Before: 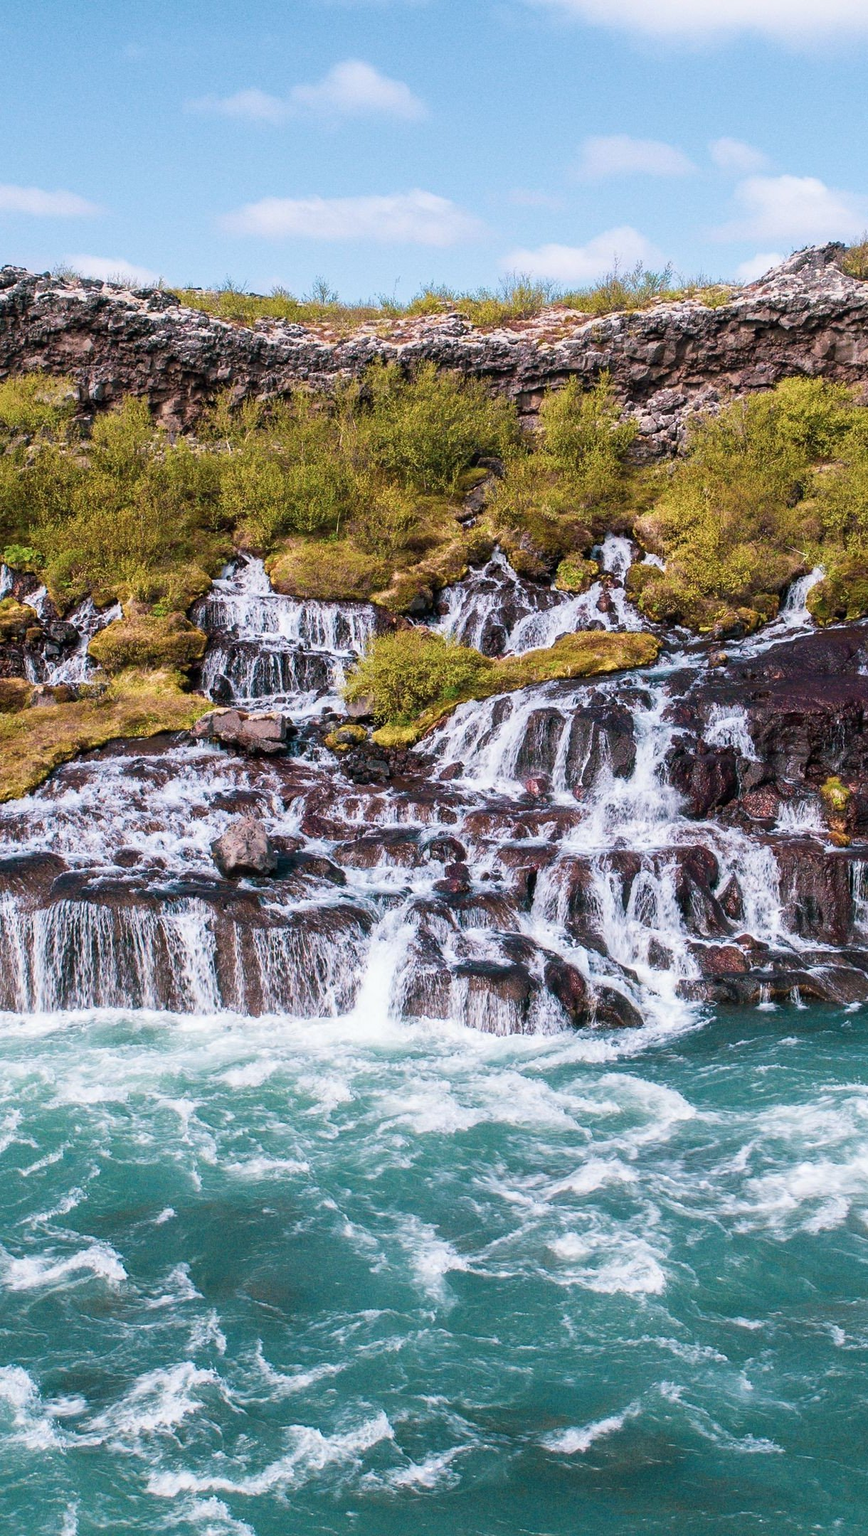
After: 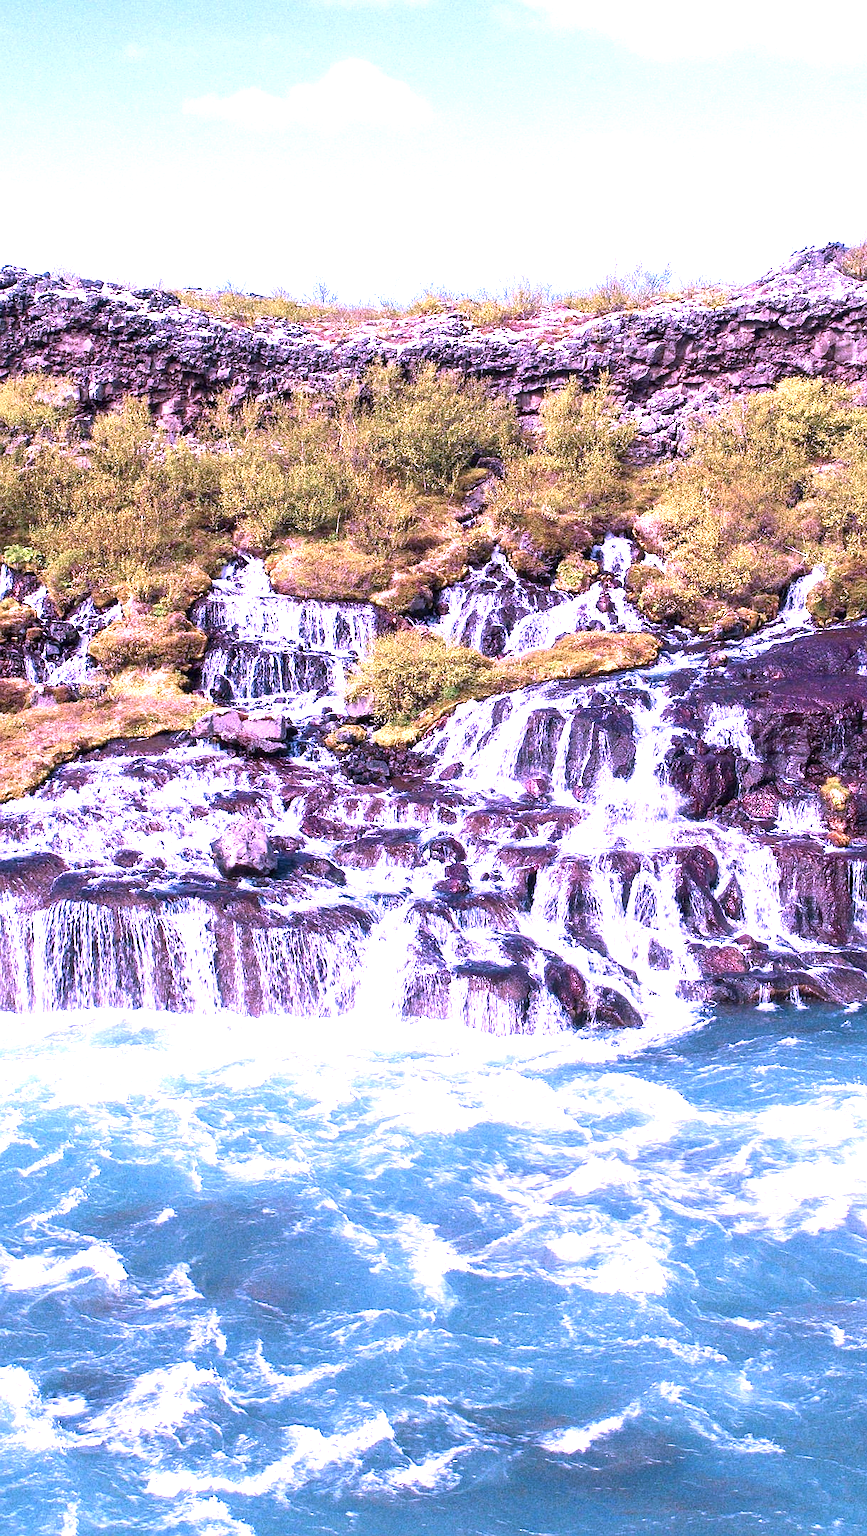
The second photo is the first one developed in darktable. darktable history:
exposure: black level correction 0, exposure 1.2 EV, compensate highlight preservation false
color calibration: output R [1.107, -0.012, -0.003, 0], output B [0, 0, 1.308, 0], illuminant custom, x 0.389, y 0.387, temperature 3838.64 K
sharpen: radius 0.969, amount 0.604
